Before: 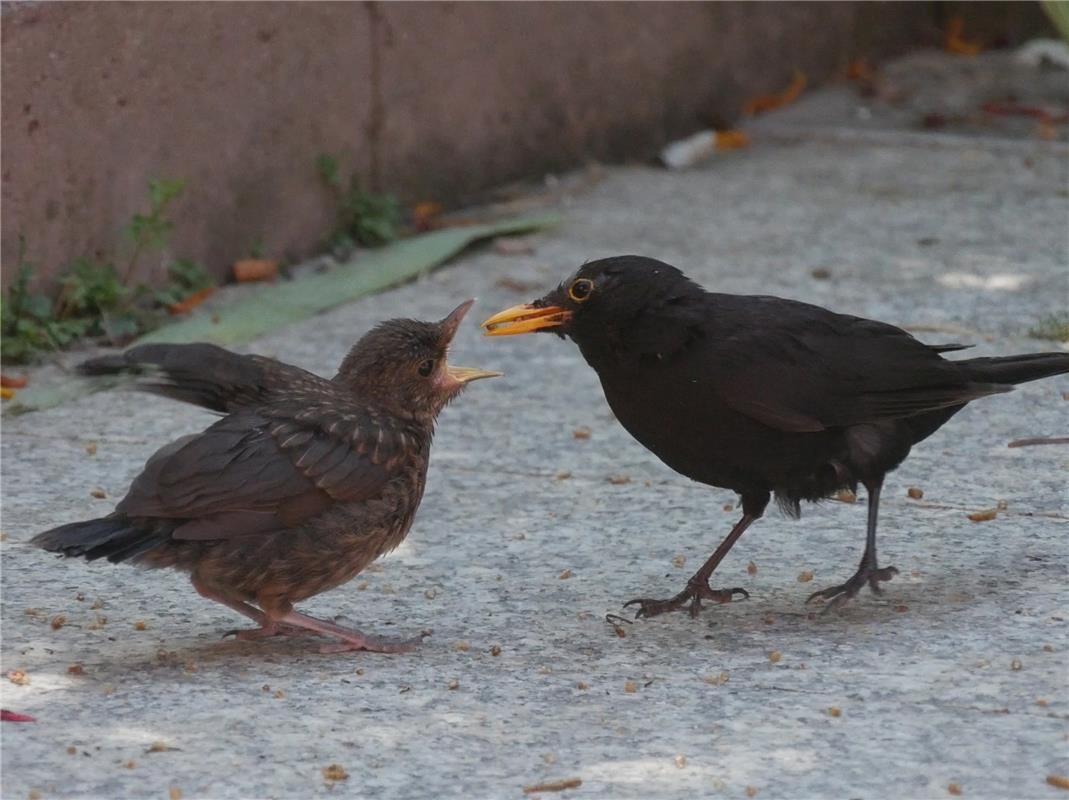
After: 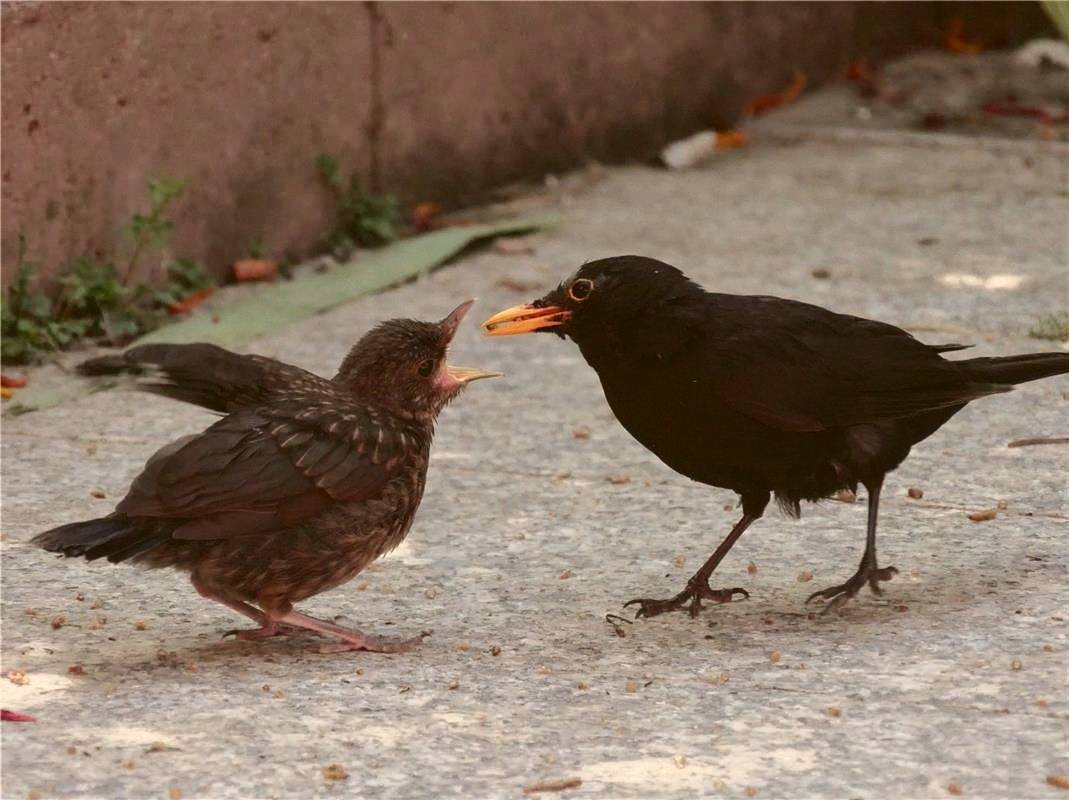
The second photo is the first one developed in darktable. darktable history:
color correction: highlights a* 6.27, highlights b* 8.19, shadows a* 5.94, shadows b* 7.23, saturation 0.9
exposure: black level correction 0.002, compensate highlight preservation false
tone curve: curves: ch0 [(0, 0.039) (0.194, 0.159) (0.469, 0.544) (0.693, 0.77) (0.751, 0.871) (1, 1)]; ch1 [(0, 0) (0.508, 0.506) (0.547, 0.563) (0.592, 0.631) (0.715, 0.706) (1, 1)]; ch2 [(0, 0) (0.243, 0.175) (0.362, 0.301) (0.492, 0.515) (0.544, 0.557) (0.595, 0.612) (0.631, 0.641) (1, 1)], color space Lab, independent channels, preserve colors none
